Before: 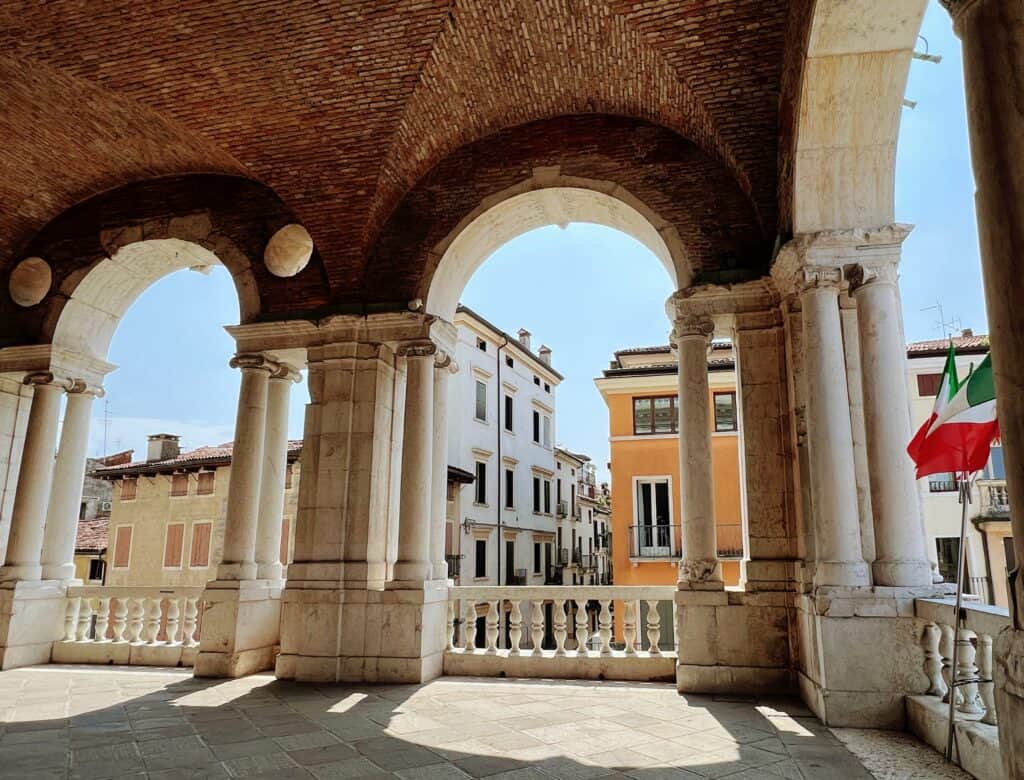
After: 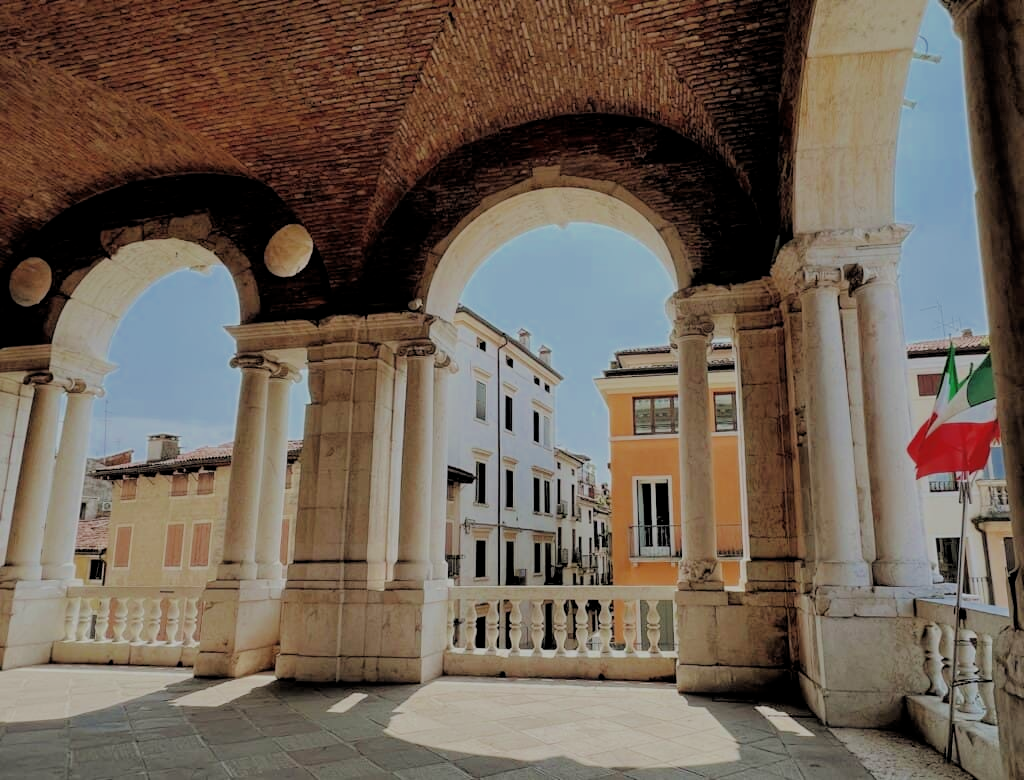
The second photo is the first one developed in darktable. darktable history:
filmic rgb: middle gray luminance 3.38%, black relative exposure -5.9 EV, white relative exposure 6.35 EV, dynamic range scaling 22.02%, target black luminance 0%, hardness 2.29, latitude 45.38%, contrast 0.79, highlights saturation mix 99.79%, shadows ↔ highlights balance 0.259%
